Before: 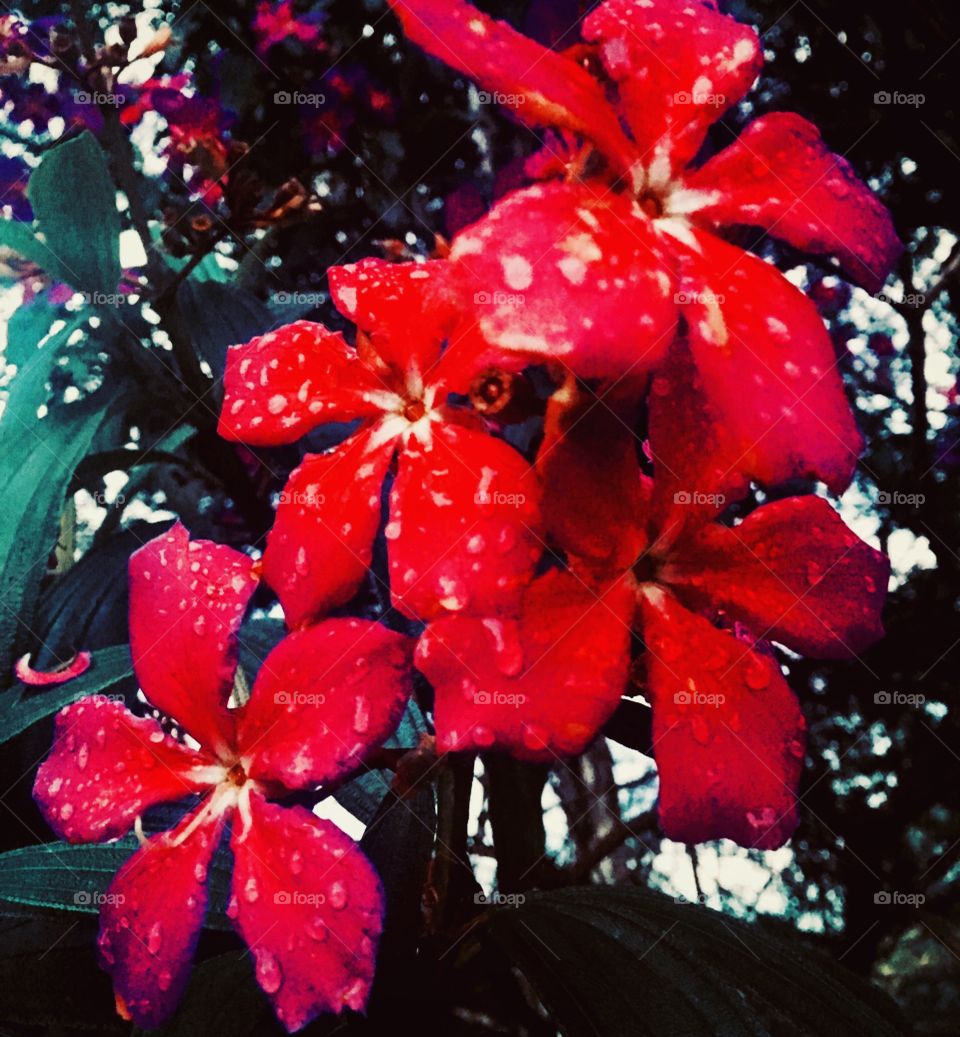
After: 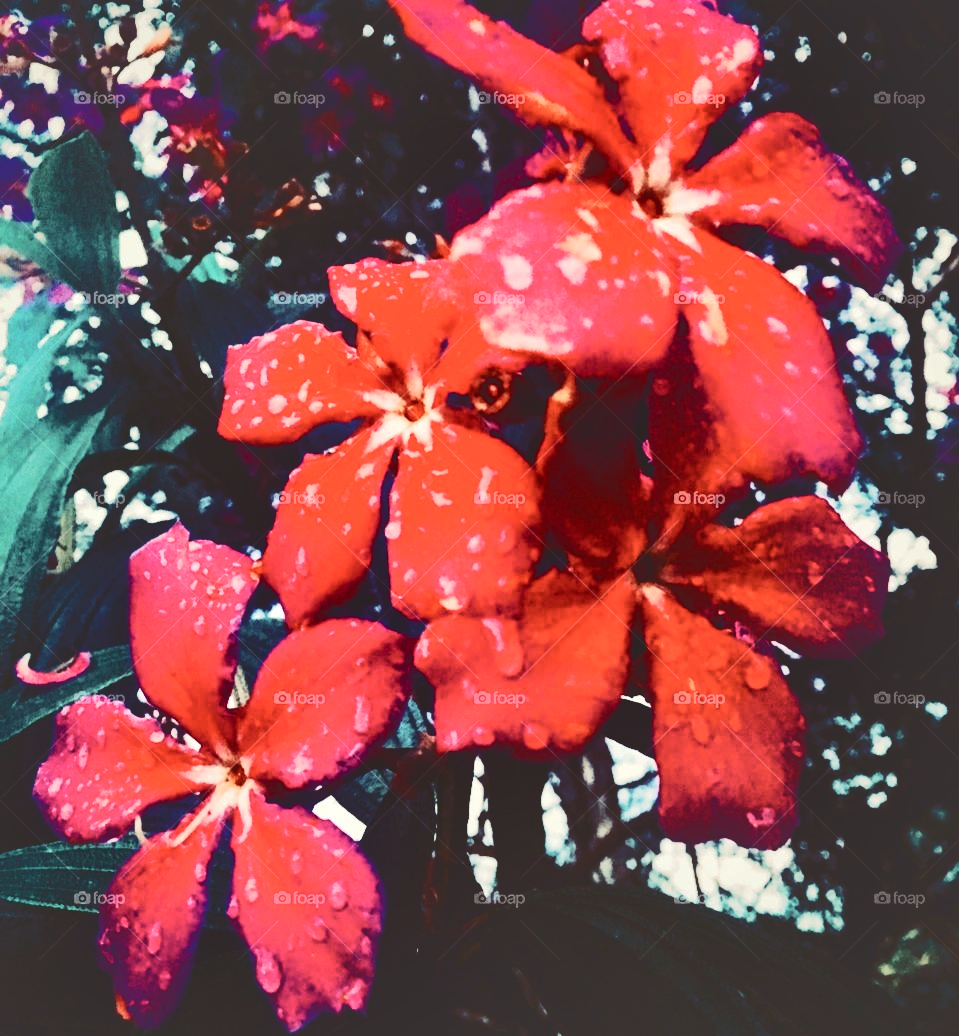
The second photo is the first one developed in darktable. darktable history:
crop: left 0.084%
exposure: compensate highlight preservation false
tone curve: curves: ch0 [(0, 0) (0.003, 0.219) (0.011, 0.219) (0.025, 0.223) (0.044, 0.226) (0.069, 0.232) (0.1, 0.24) (0.136, 0.245) (0.177, 0.257) (0.224, 0.281) (0.277, 0.324) (0.335, 0.392) (0.399, 0.484) (0.468, 0.585) (0.543, 0.672) (0.623, 0.741) (0.709, 0.788) (0.801, 0.835) (0.898, 0.878) (1, 1)], color space Lab, independent channels, preserve colors none
local contrast: mode bilateral grid, contrast 100, coarseness 100, detail 165%, midtone range 0.2
